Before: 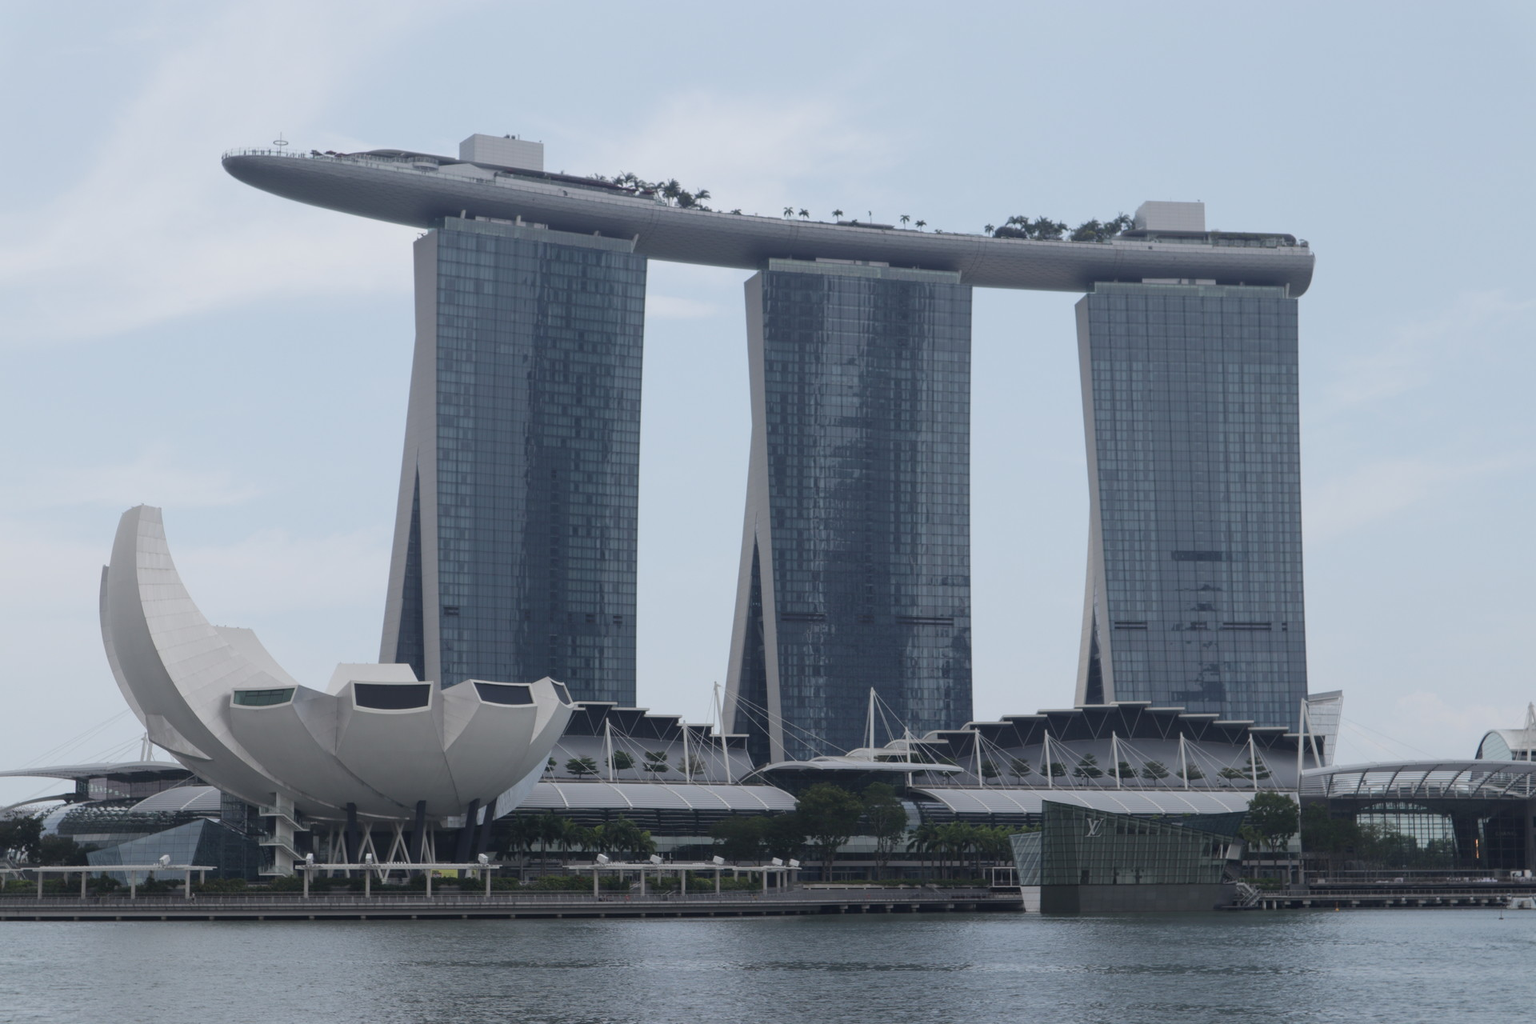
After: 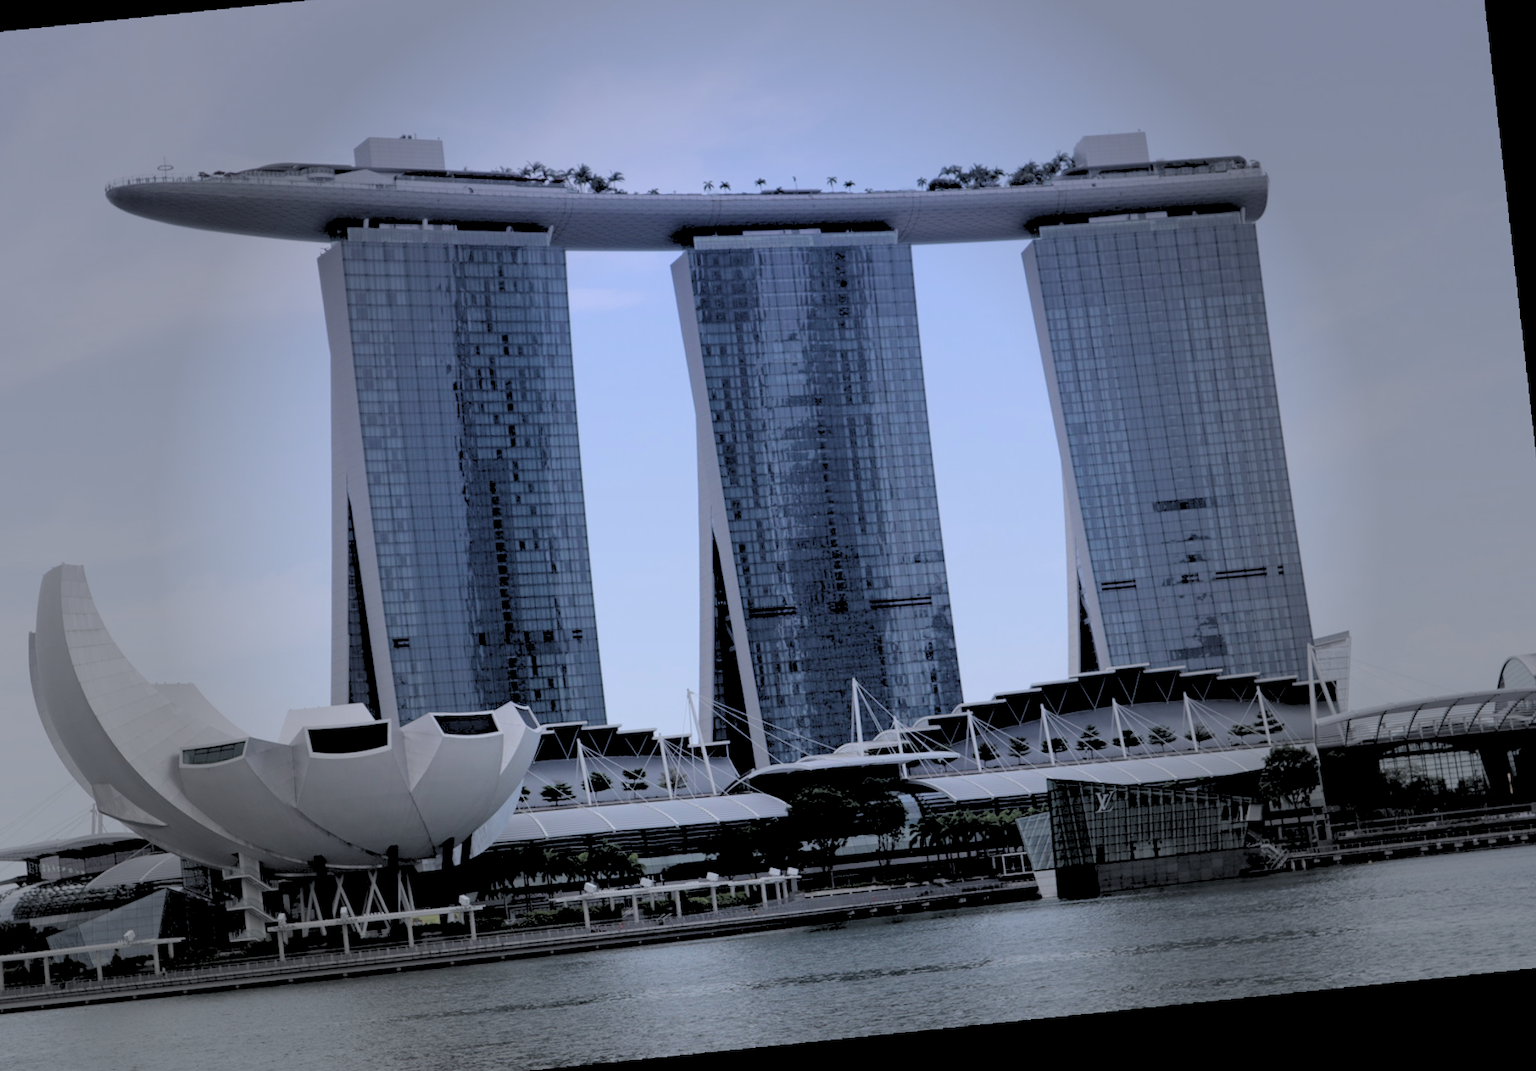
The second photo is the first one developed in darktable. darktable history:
graduated density: hue 238.83°, saturation 50%
rotate and perspective: rotation -4.2°, shear 0.006, automatic cropping off
vignetting: fall-off start 40%, fall-off radius 40%
crop and rotate: angle 1.96°, left 5.673%, top 5.673%
white balance: red 0.974, blue 1.044
haze removal: compatibility mode true, adaptive false
rgb levels: levels [[0.027, 0.429, 0.996], [0, 0.5, 1], [0, 0.5, 1]]
